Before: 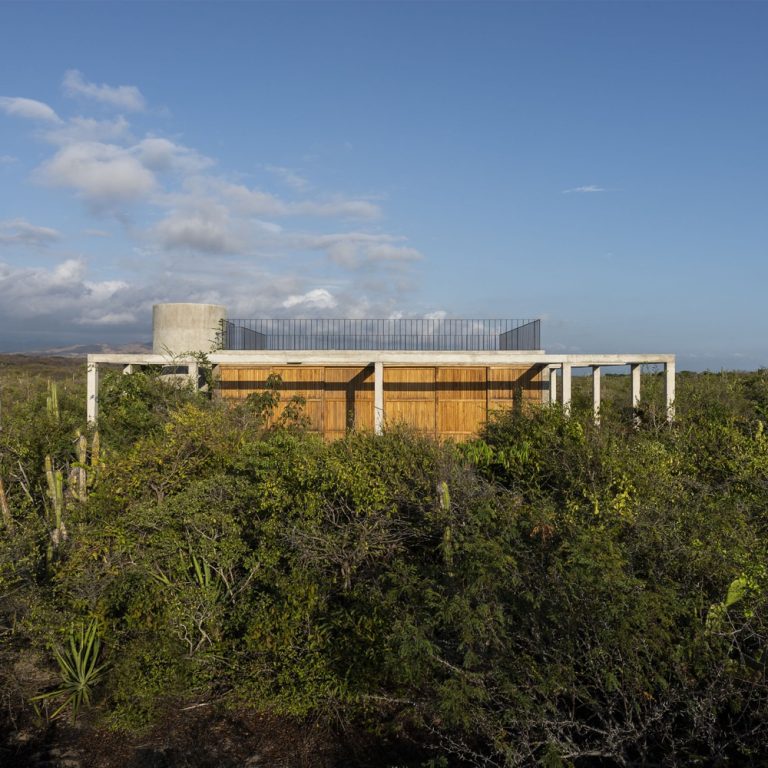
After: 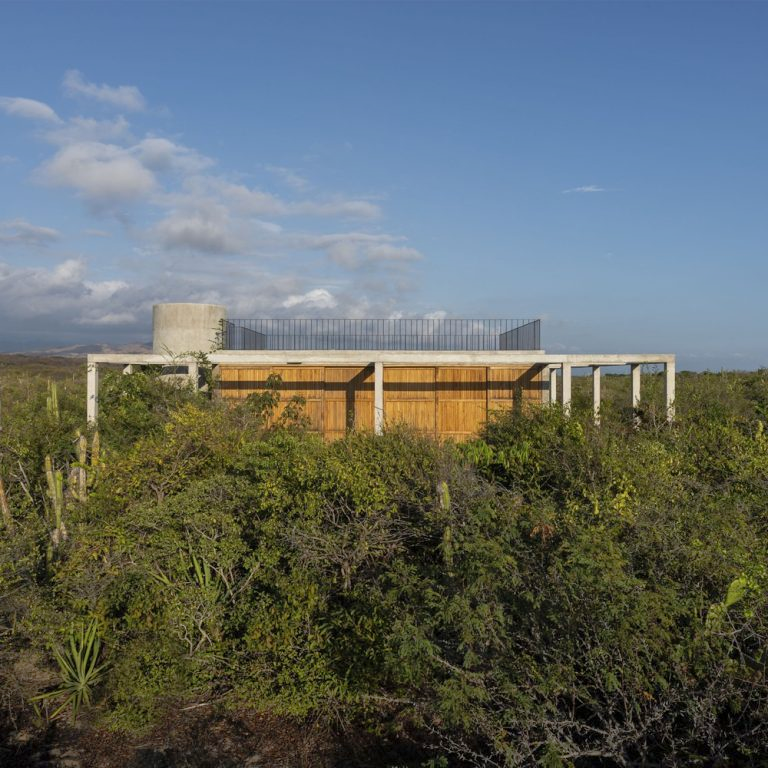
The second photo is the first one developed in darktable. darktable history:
white balance: emerald 1
shadows and highlights: on, module defaults
